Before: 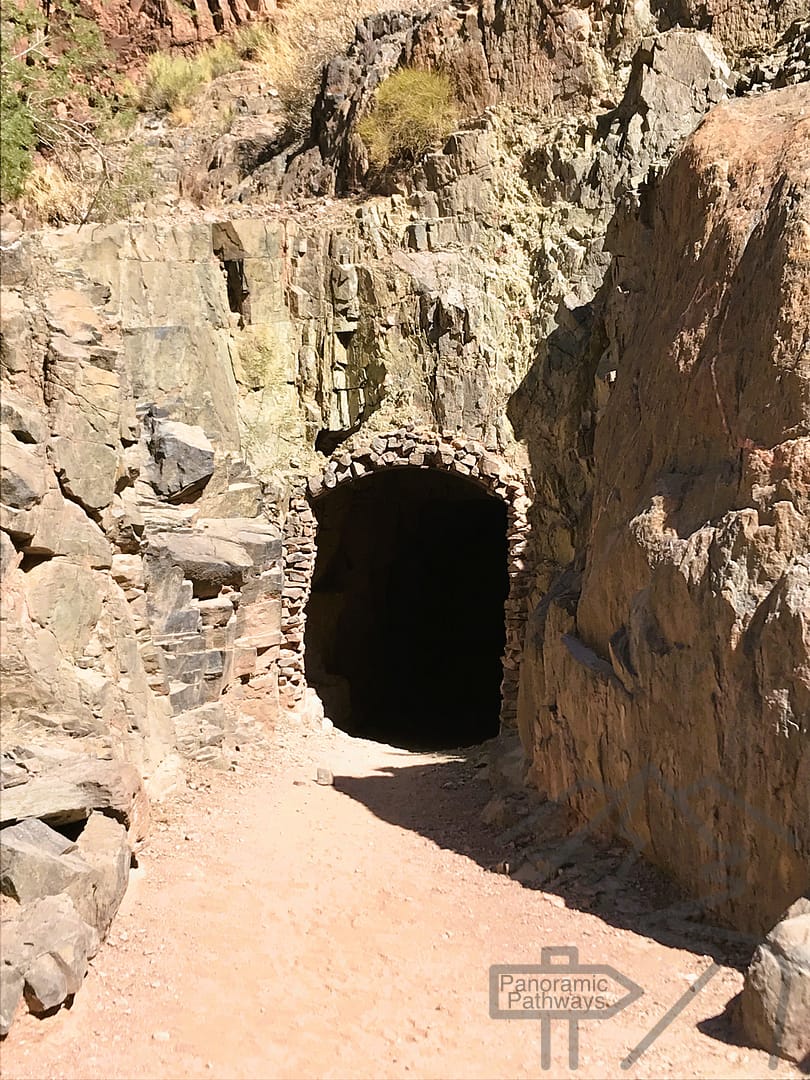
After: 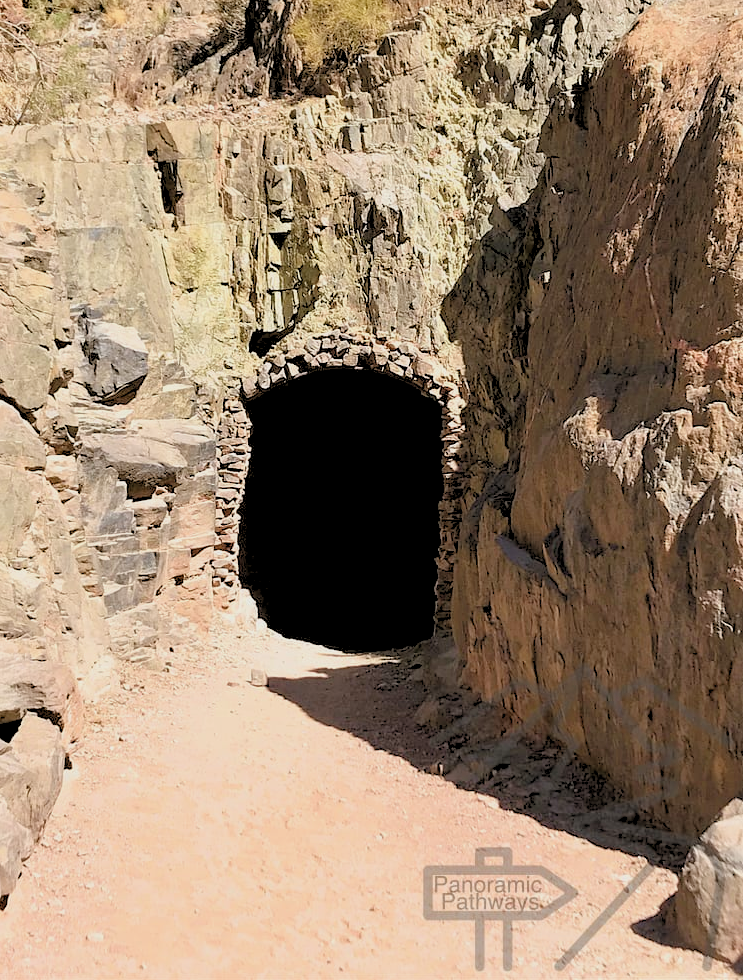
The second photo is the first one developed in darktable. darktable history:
crop and rotate: left 8.262%, top 9.226%
rgb levels: preserve colors sum RGB, levels [[0.038, 0.433, 0.934], [0, 0.5, 1], [0, 0.5, 1]]
